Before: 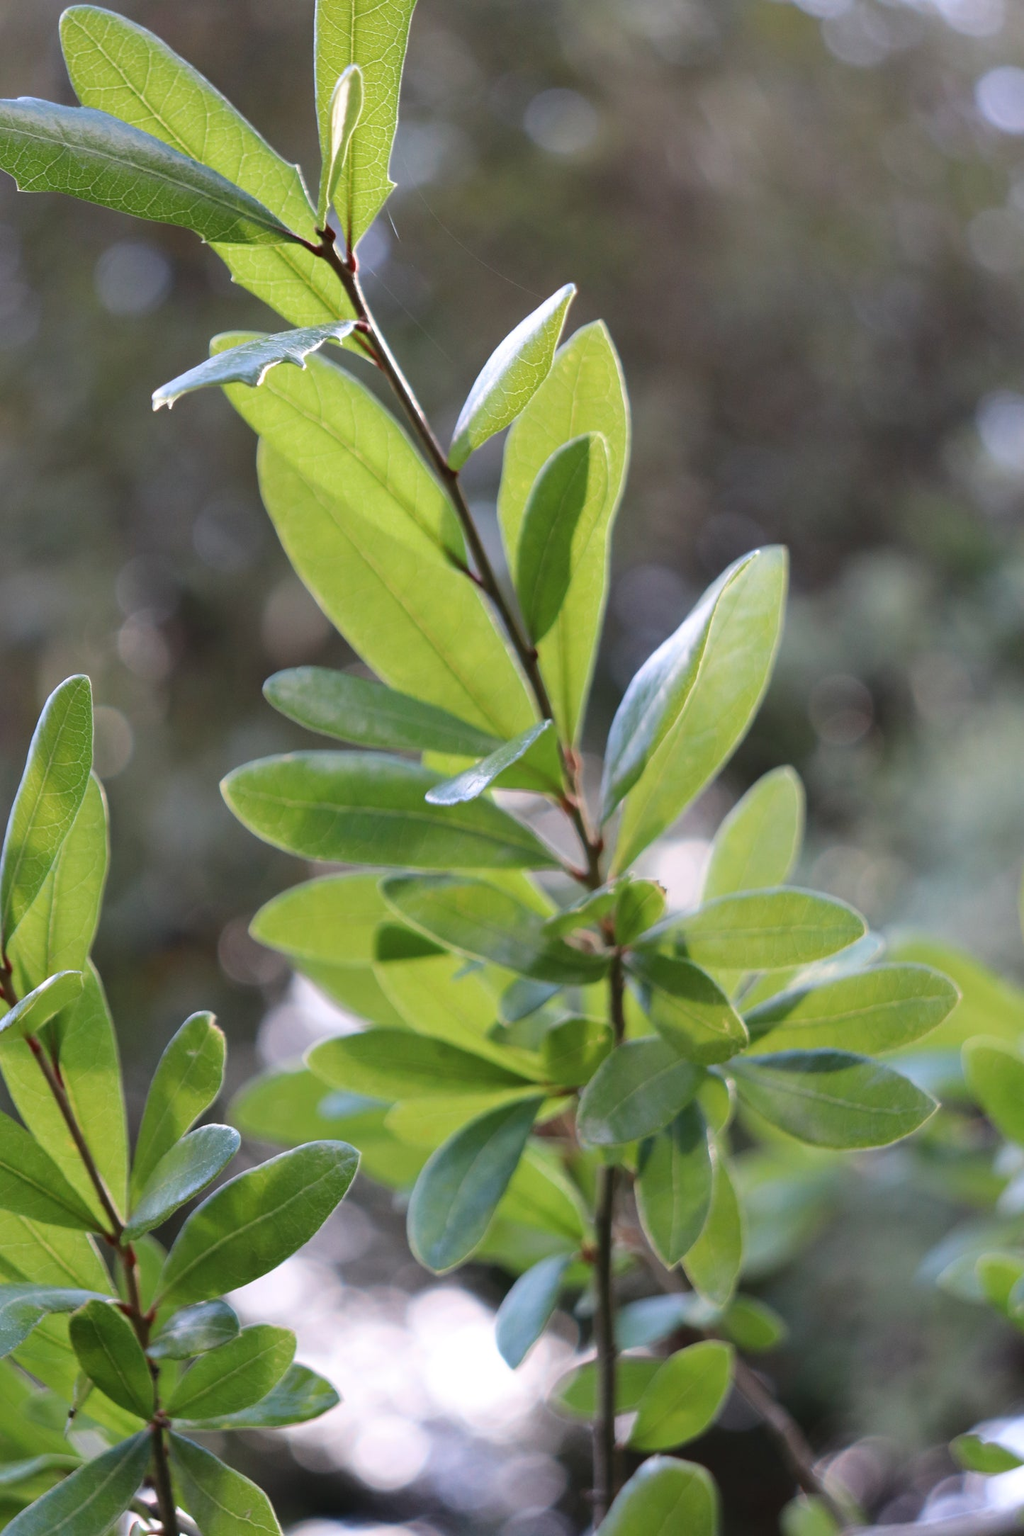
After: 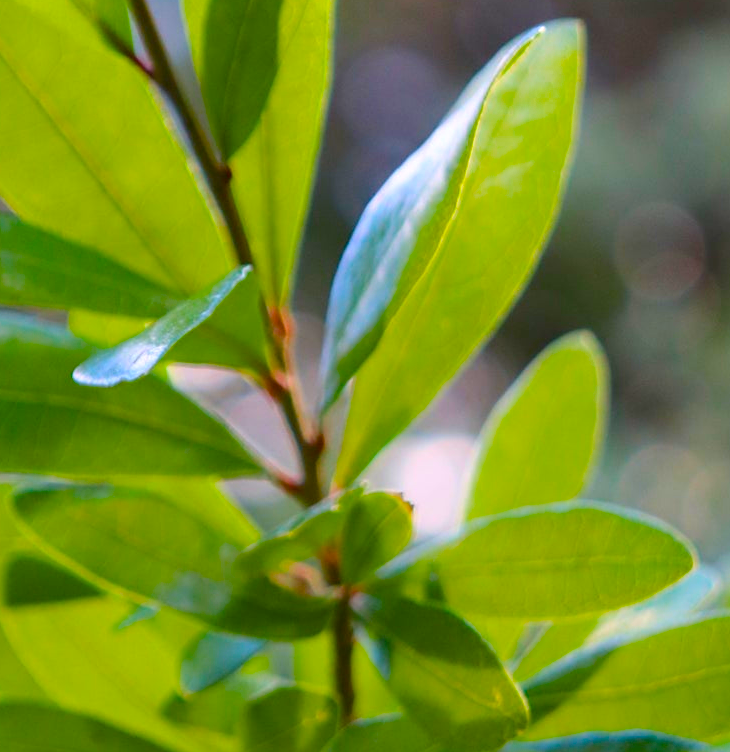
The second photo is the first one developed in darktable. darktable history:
sharpen: amount 0.204
exposure: compensate highlight preservation false
color balance rgb: power › luminance 1.684%, linear chroma grading › global chroma 15.254%, perceptual saturation grading › global saturation 99.631%
crop: left 36.498%, top 34.617%, right 12.973%, bottom 30.686%
